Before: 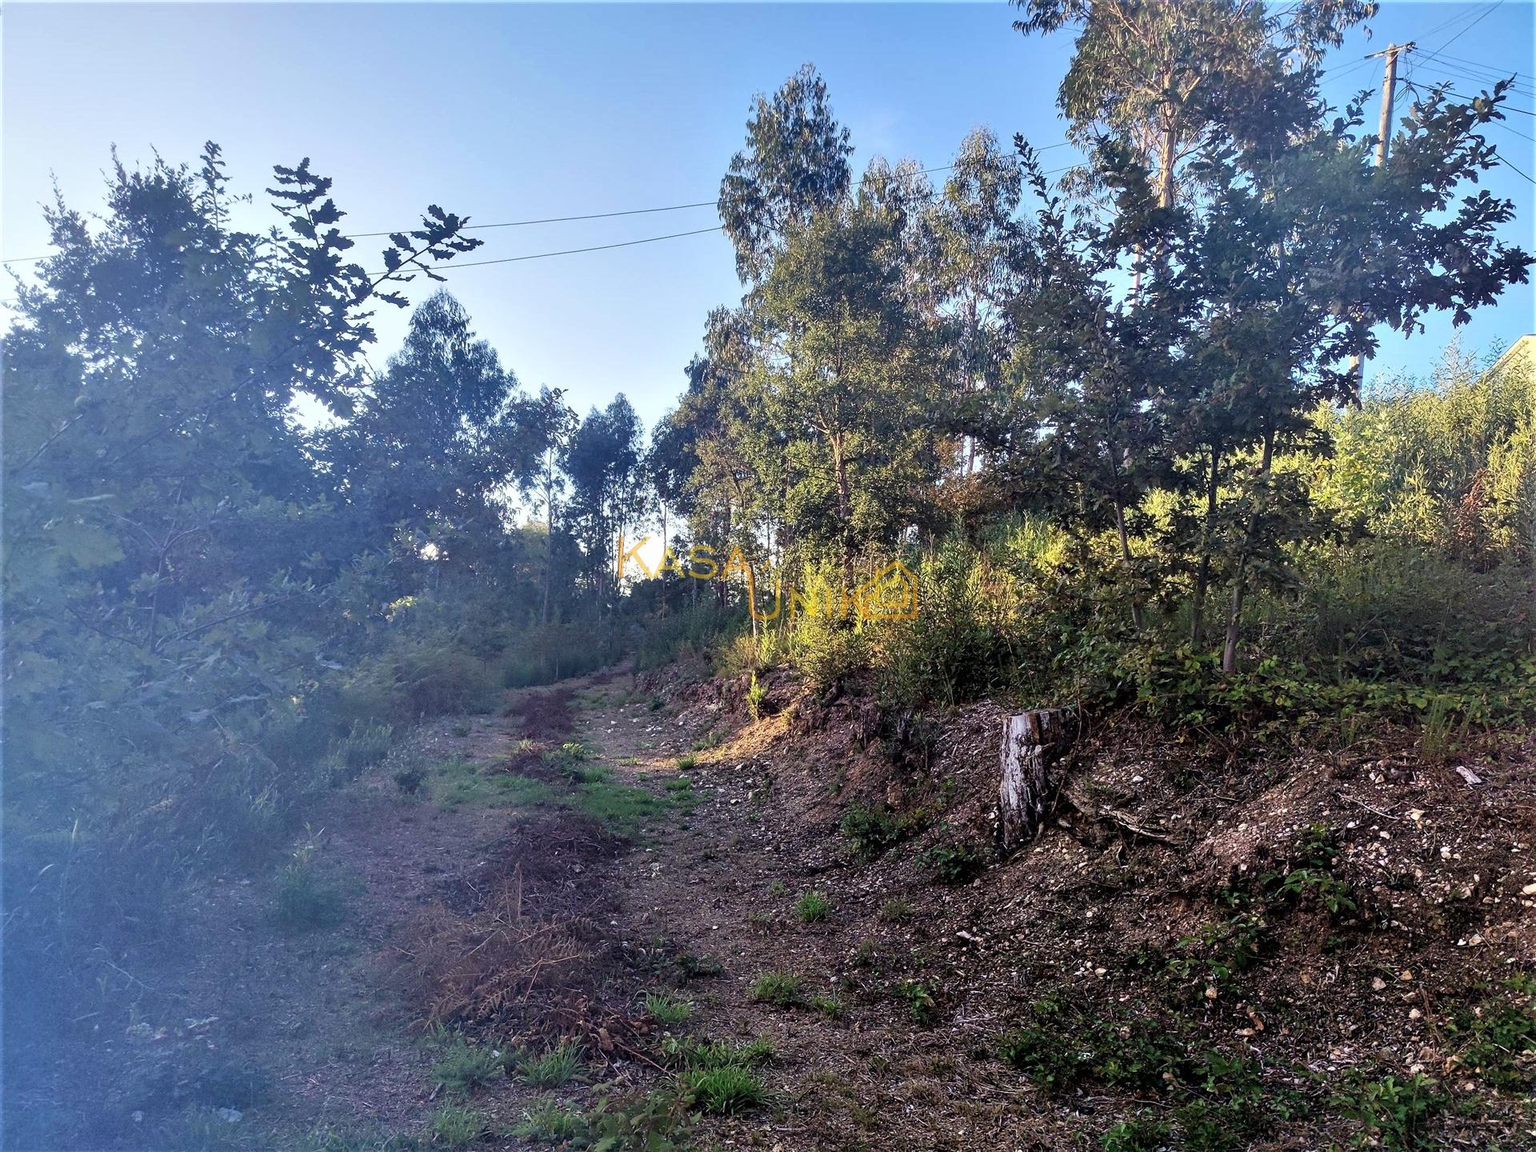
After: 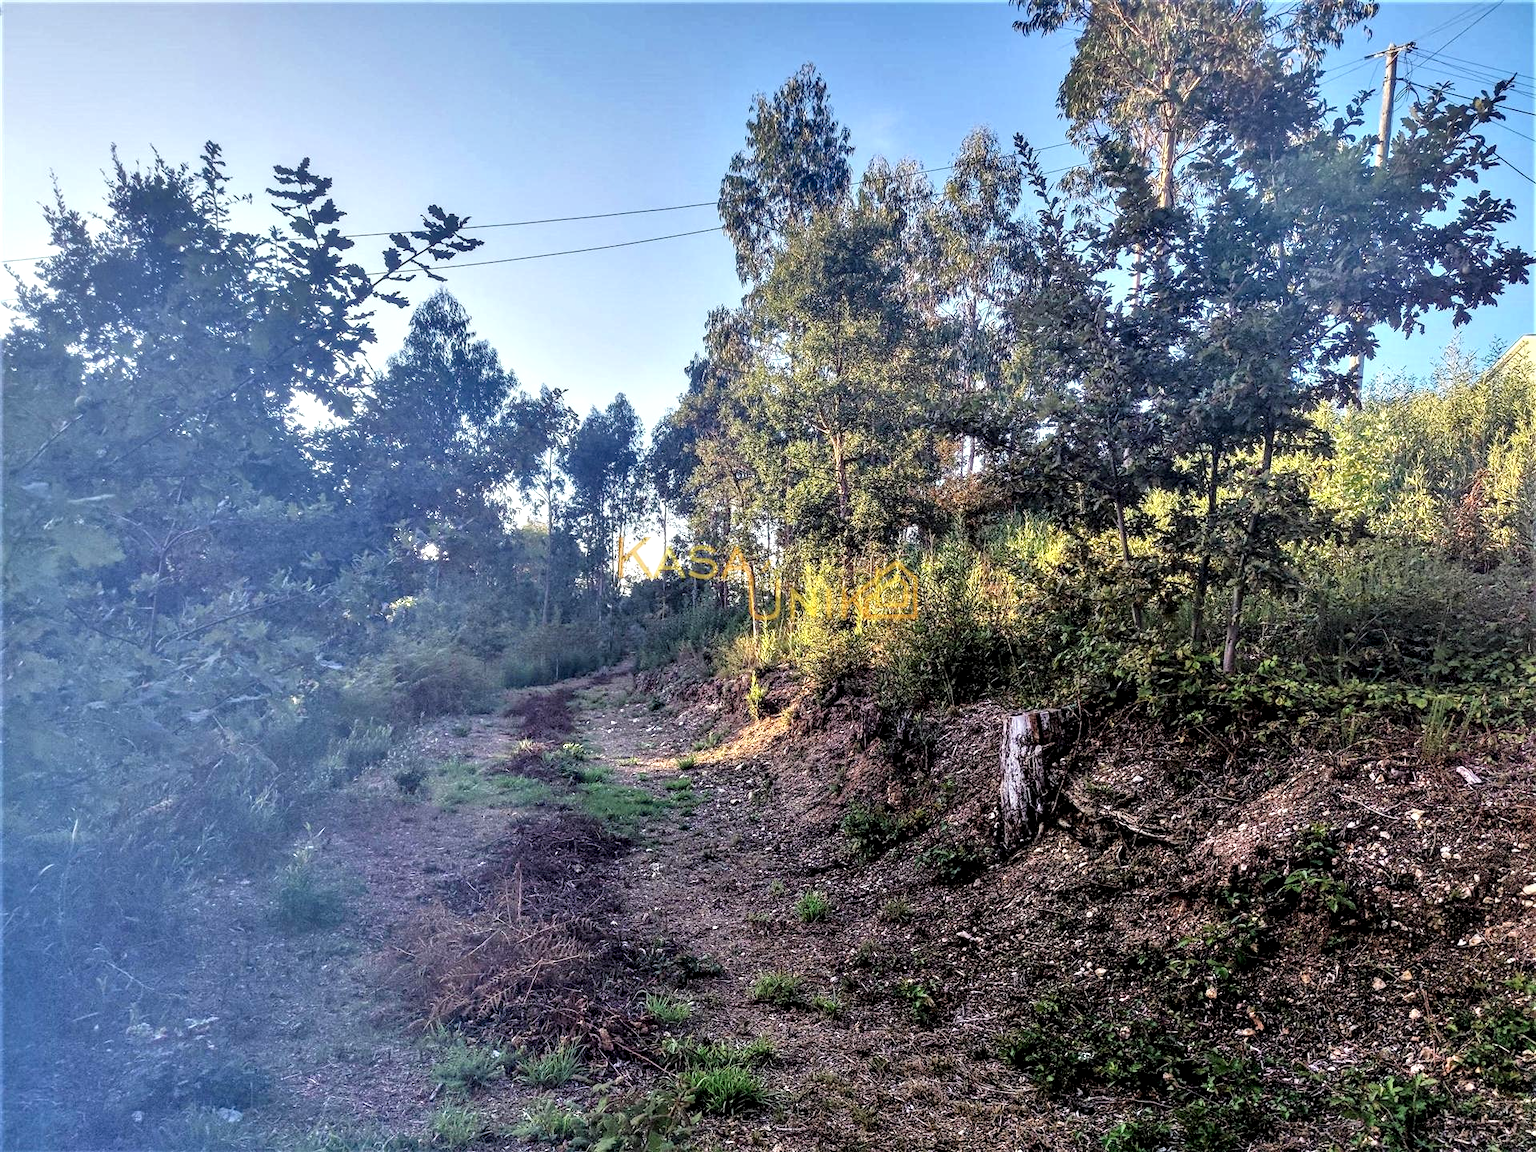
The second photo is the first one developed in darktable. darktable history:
local contrast: detail 150%
tone equalizer: -8 EV 0.001 EV, -7 EV -0.004 EV, -6 EV 0.009 EV, -5 EV 0.032 EV, -4 EV 0.276 EV, -3 EV 0.644 EV, -2 EV 0.584 EV, -1 EV 0.187 EV, +0 EV 0.024 EV
color balance rgb: global vibrance 0.5%
